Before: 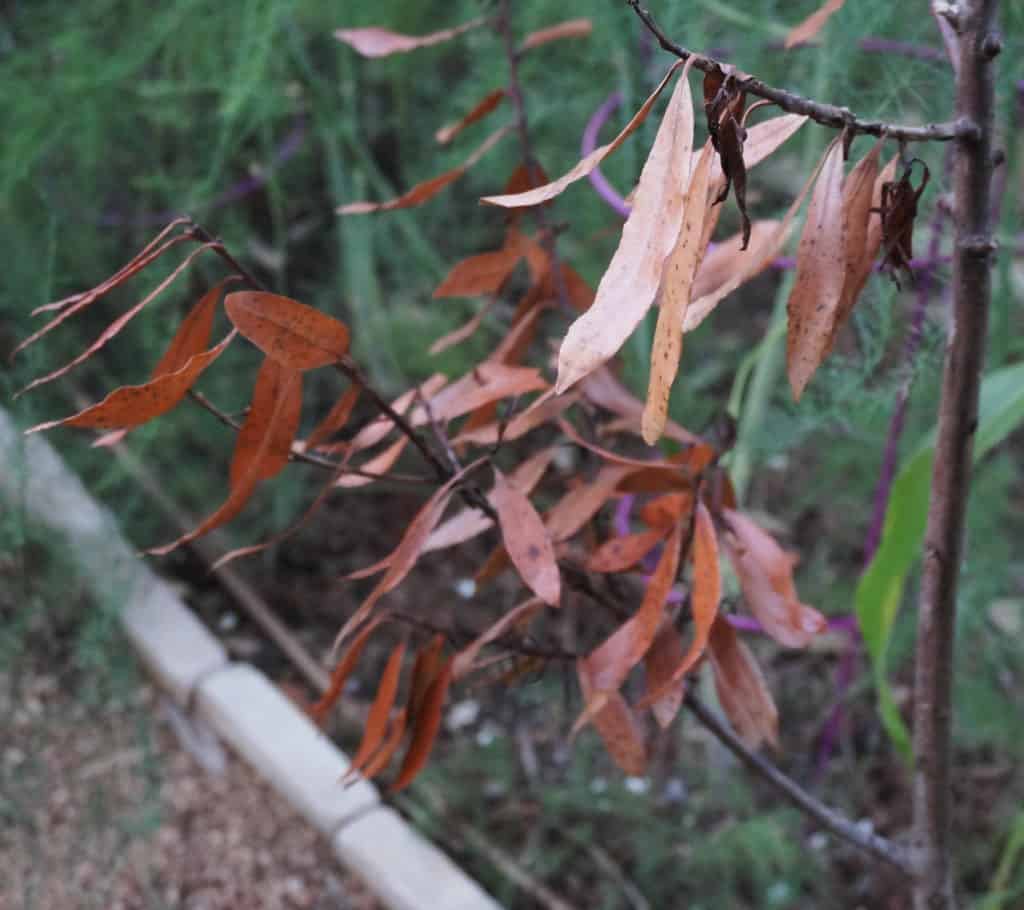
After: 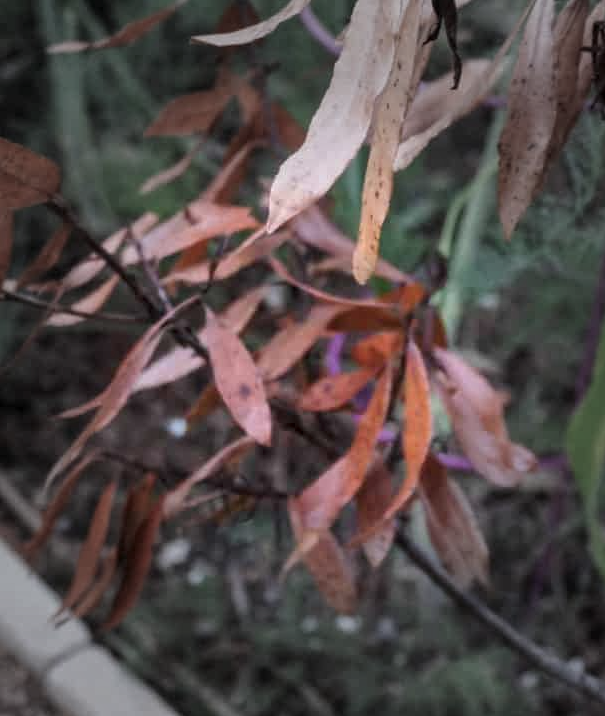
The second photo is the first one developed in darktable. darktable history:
local contrast: detail 130%
crop and rotate: left 28.256%, top 17.734%, right 12.656%, bottom 3.573%
shadows and highlights: shadows 25, highlights -48, soften with gaussian
vignetting: fall-off start 40%, fall-off radius 40%
